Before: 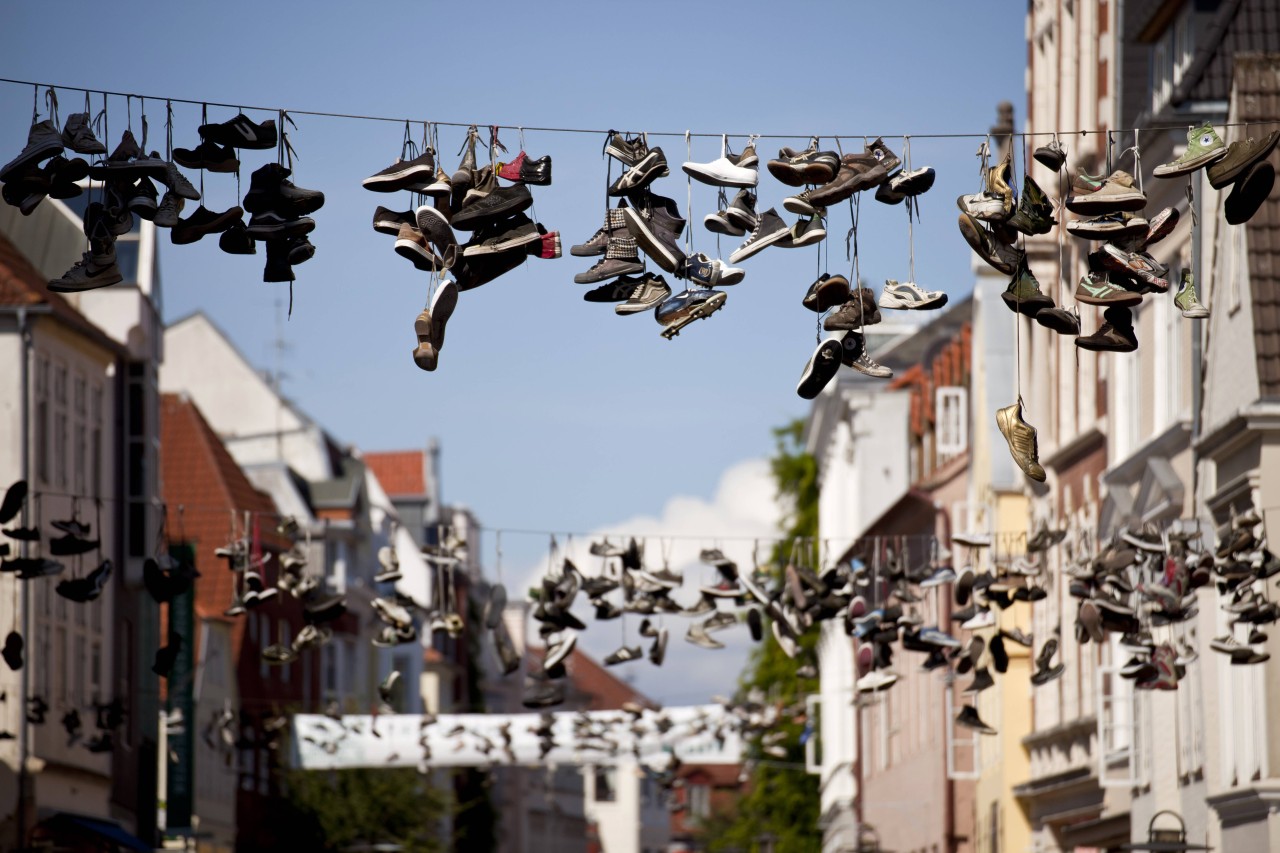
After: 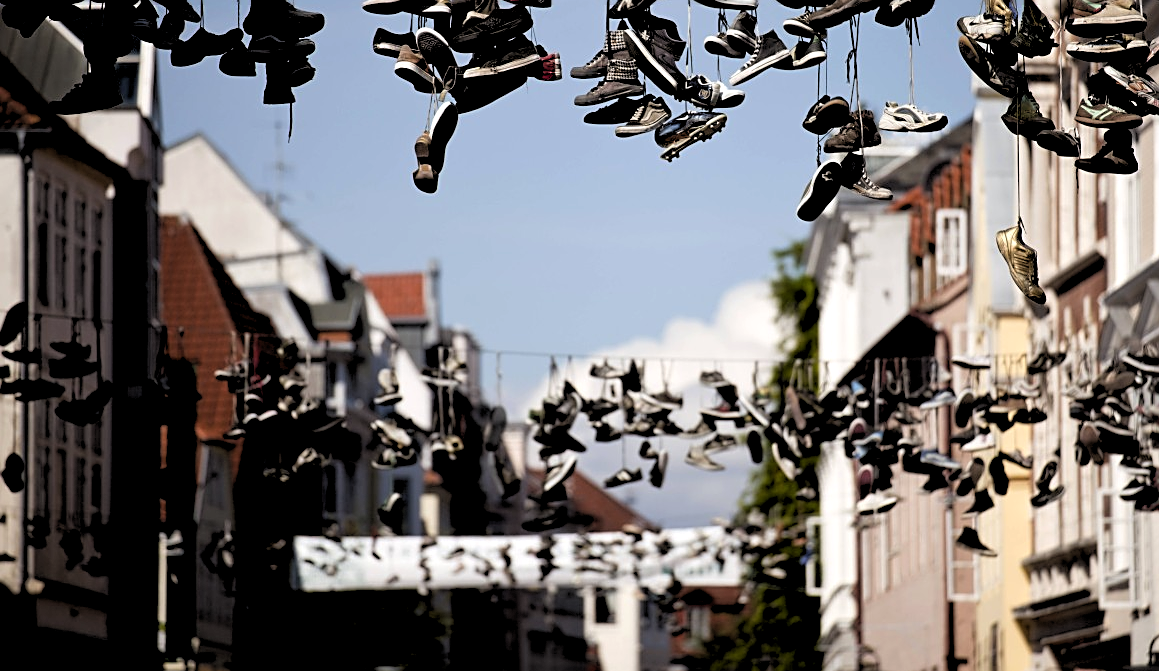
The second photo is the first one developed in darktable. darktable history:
white balance: red 1, blue 1
crop: top 20.916%, right 9.437%, bottom 0.316%
rgb levels: levels [[0.034, 0.472, 0.904], [0, 0.5, 1], [0, 0.5, 1]]
sharpen: on, module defaults
